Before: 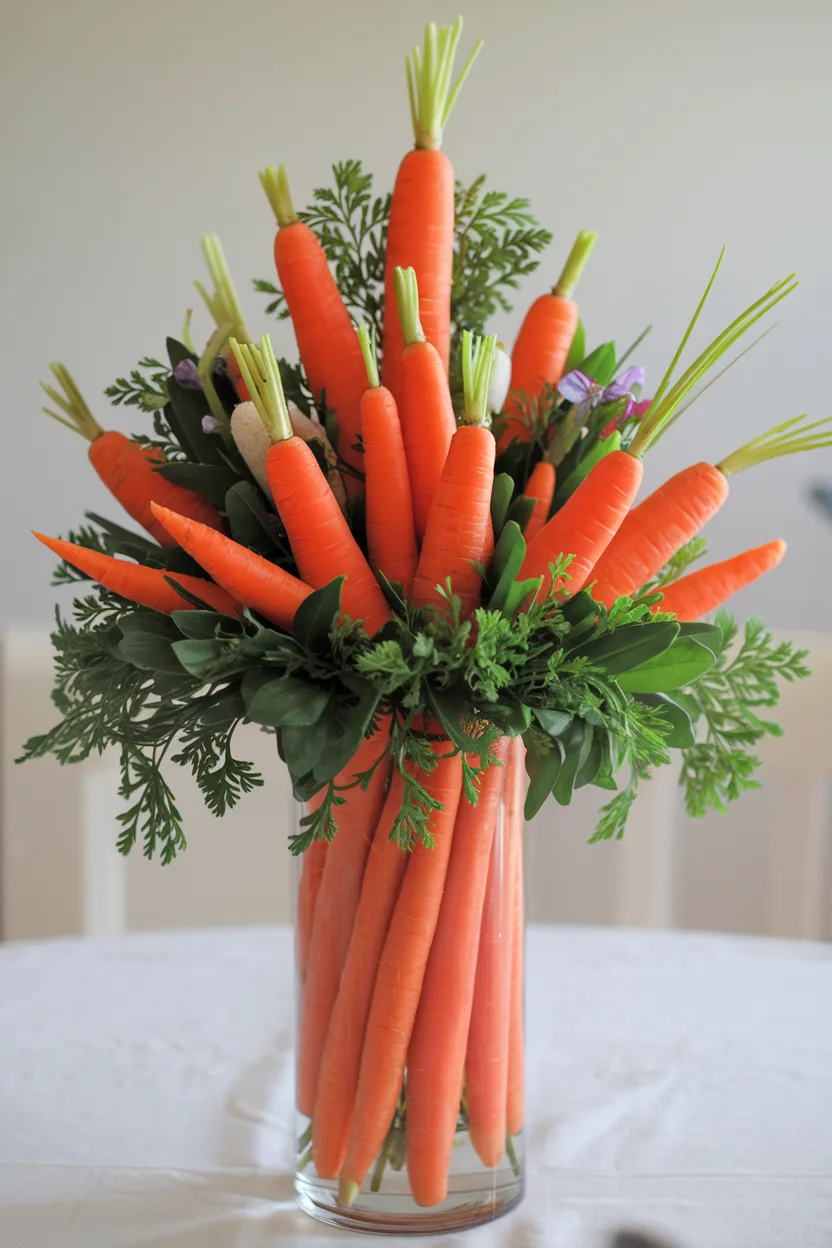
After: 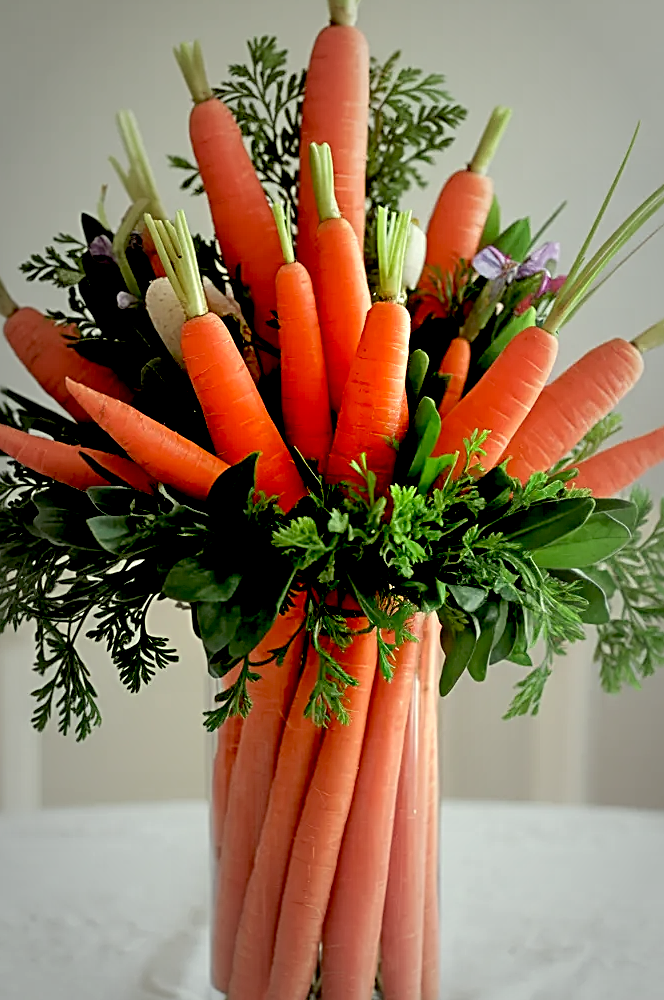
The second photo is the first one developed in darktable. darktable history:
sharpen: radius 2.537, amount 0.634
color correction: highlights a* -5.66, highlights b* 11.1
crop and rotate: left 10.296%, top 9.95%, right 9.827%, bottom 9.86%
exposure: black level correction 0.04, exposure 0.499 EV, compensate highlight preservation false
vignetting: fall-off start 16.64%, fall-off radius 100.59%, width/height ratio 0.711
